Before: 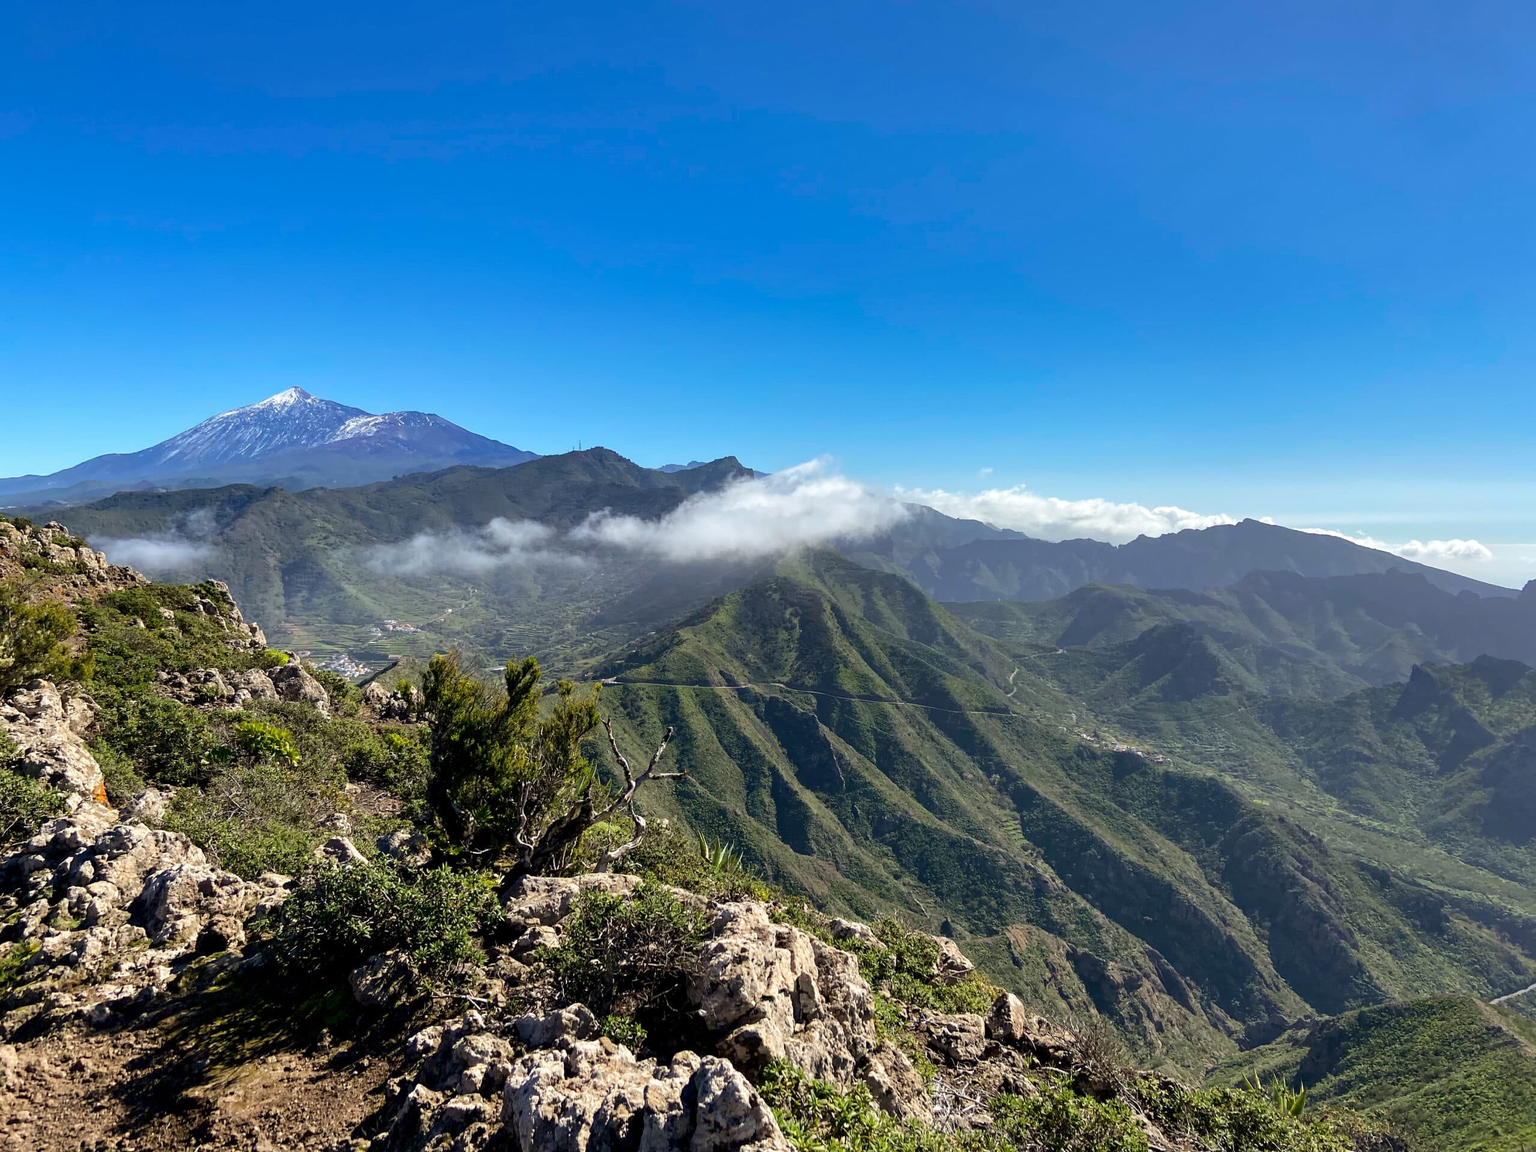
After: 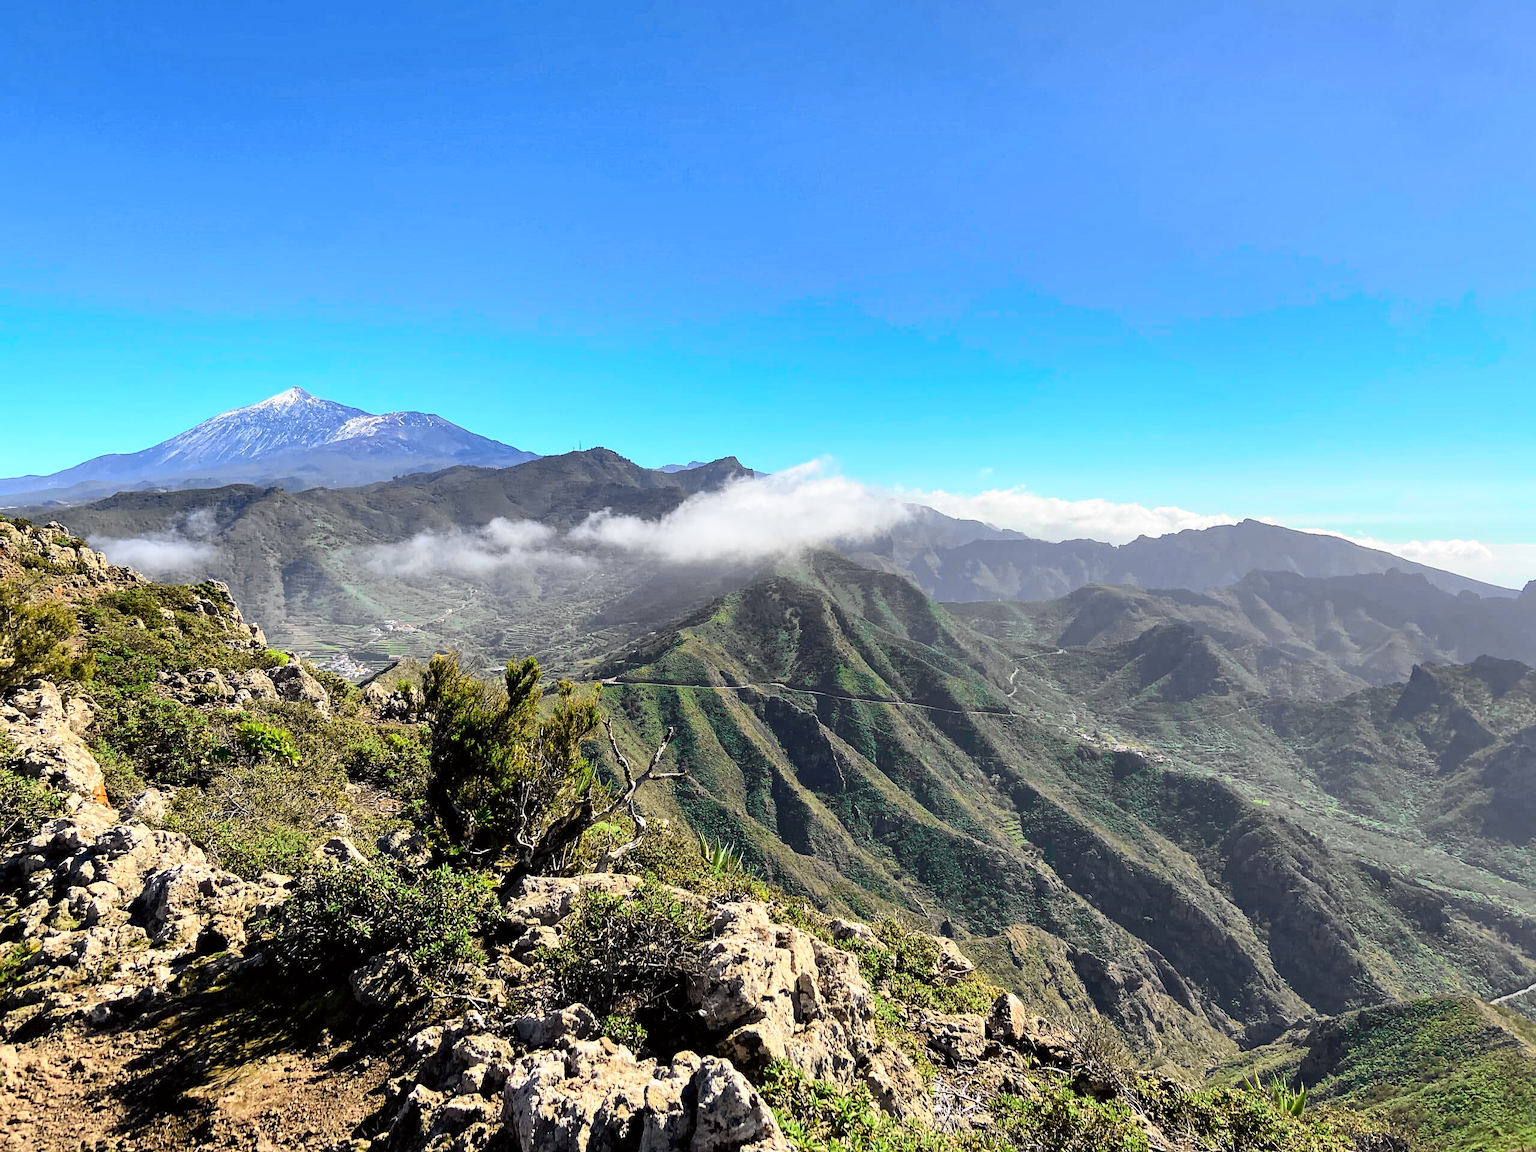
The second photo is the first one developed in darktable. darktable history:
sharpen: radius 1
tone curve: curves: ch0 [(0, 0) (0.055, 0.057) (0.258, 0.307) (0.434, 0.543) (0.517, 0.657) (0.745, 0.874) (1, 1)]; ch1 [(0, 0) (0.346, 0.307) (0.418, 0.383) (0.46, 0.439) (0.482, 0.493) (0.502, 0.503) (0.517, 0.514) (0.55, 0.561) (0.588, 0.603) (0.646, 0.688) (1, 1)]; ch2 [(0, 0) (0.346, 0.34) (0.431, 0.45) (0.485, 0.499) (0.5, 0.503) (0.527, 0.525) (0.545, 0.562) (0.679, 0.706) (1, 1)], color space Lab, independent channels, preserve colors none
